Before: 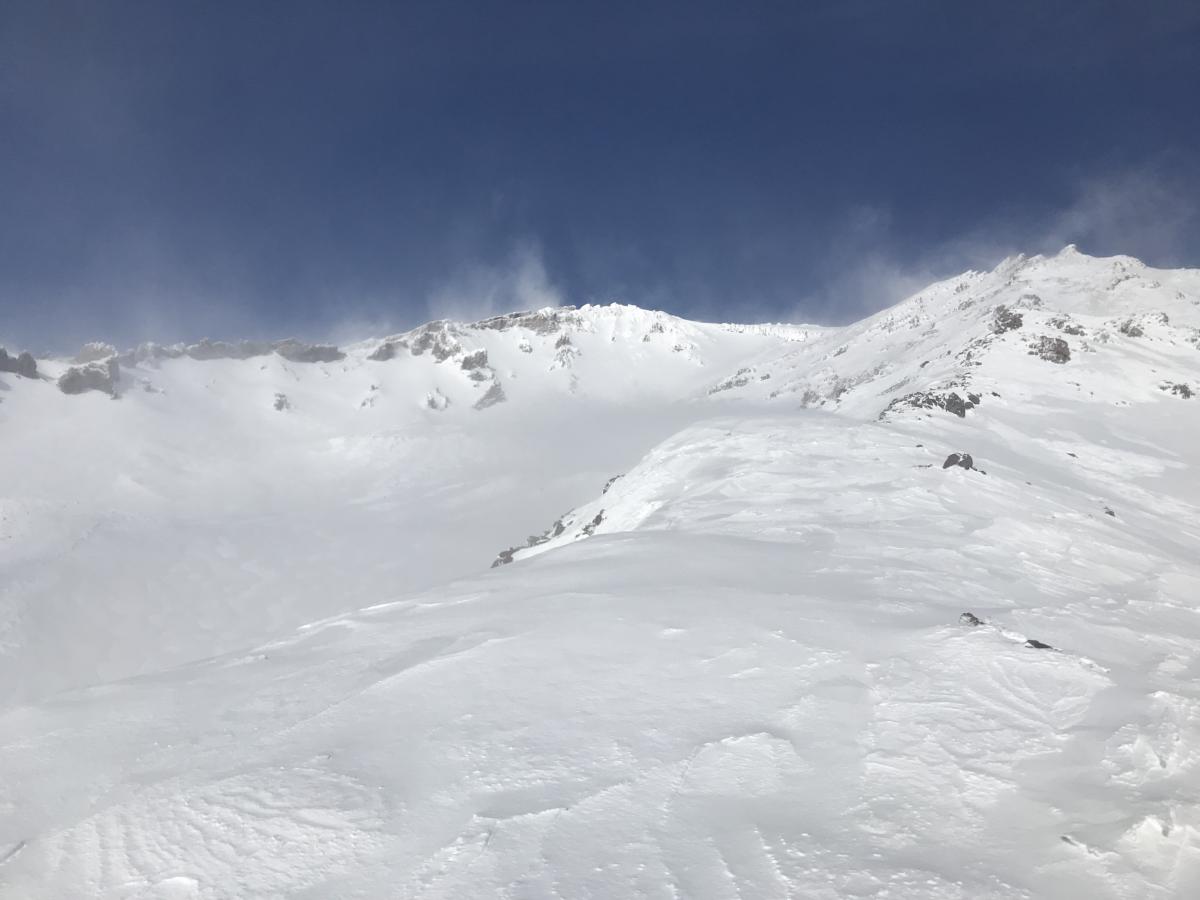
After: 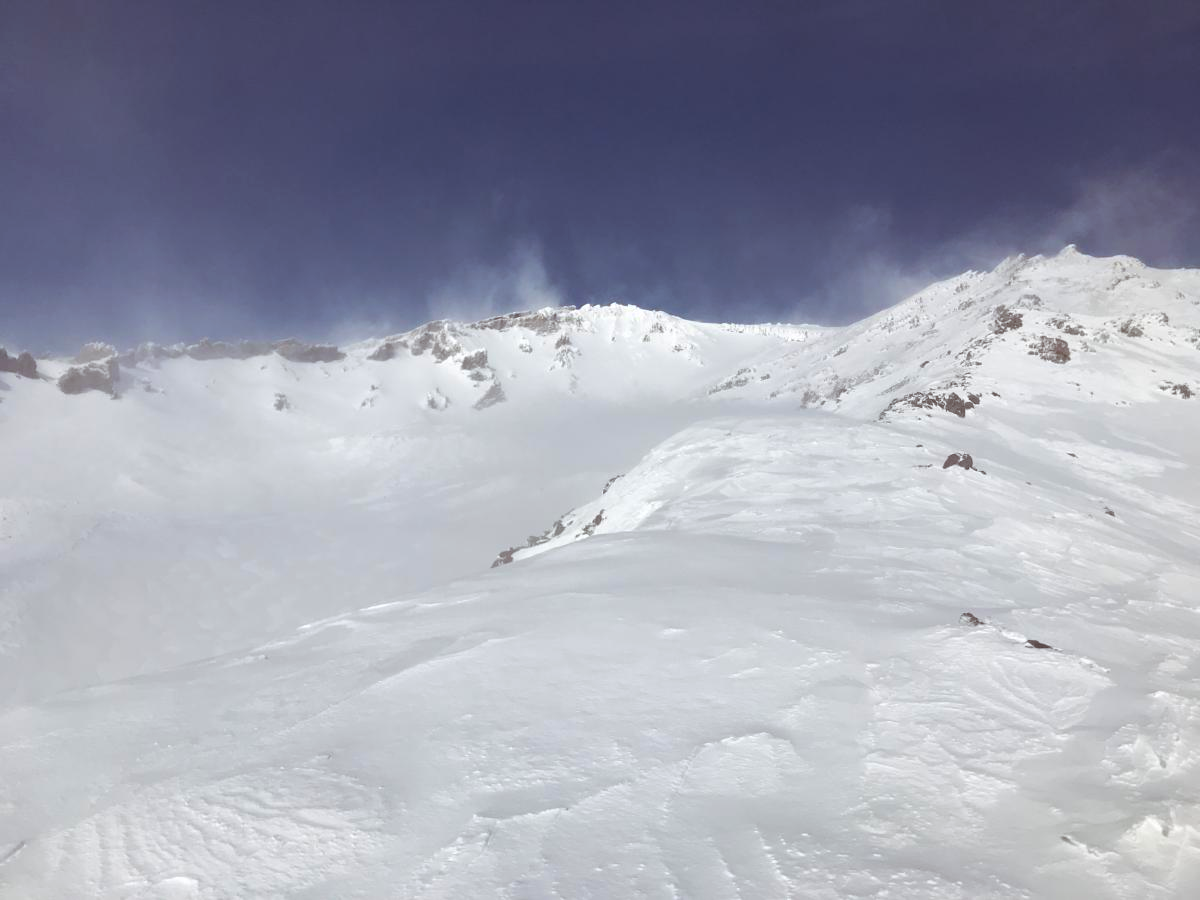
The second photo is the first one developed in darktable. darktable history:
color balance rgb: shadows lift › chroma 9.916%, shadows lift › hue 42.31°, perceptual saturation grading › global saturation 19.82%, global vibrance 20%
